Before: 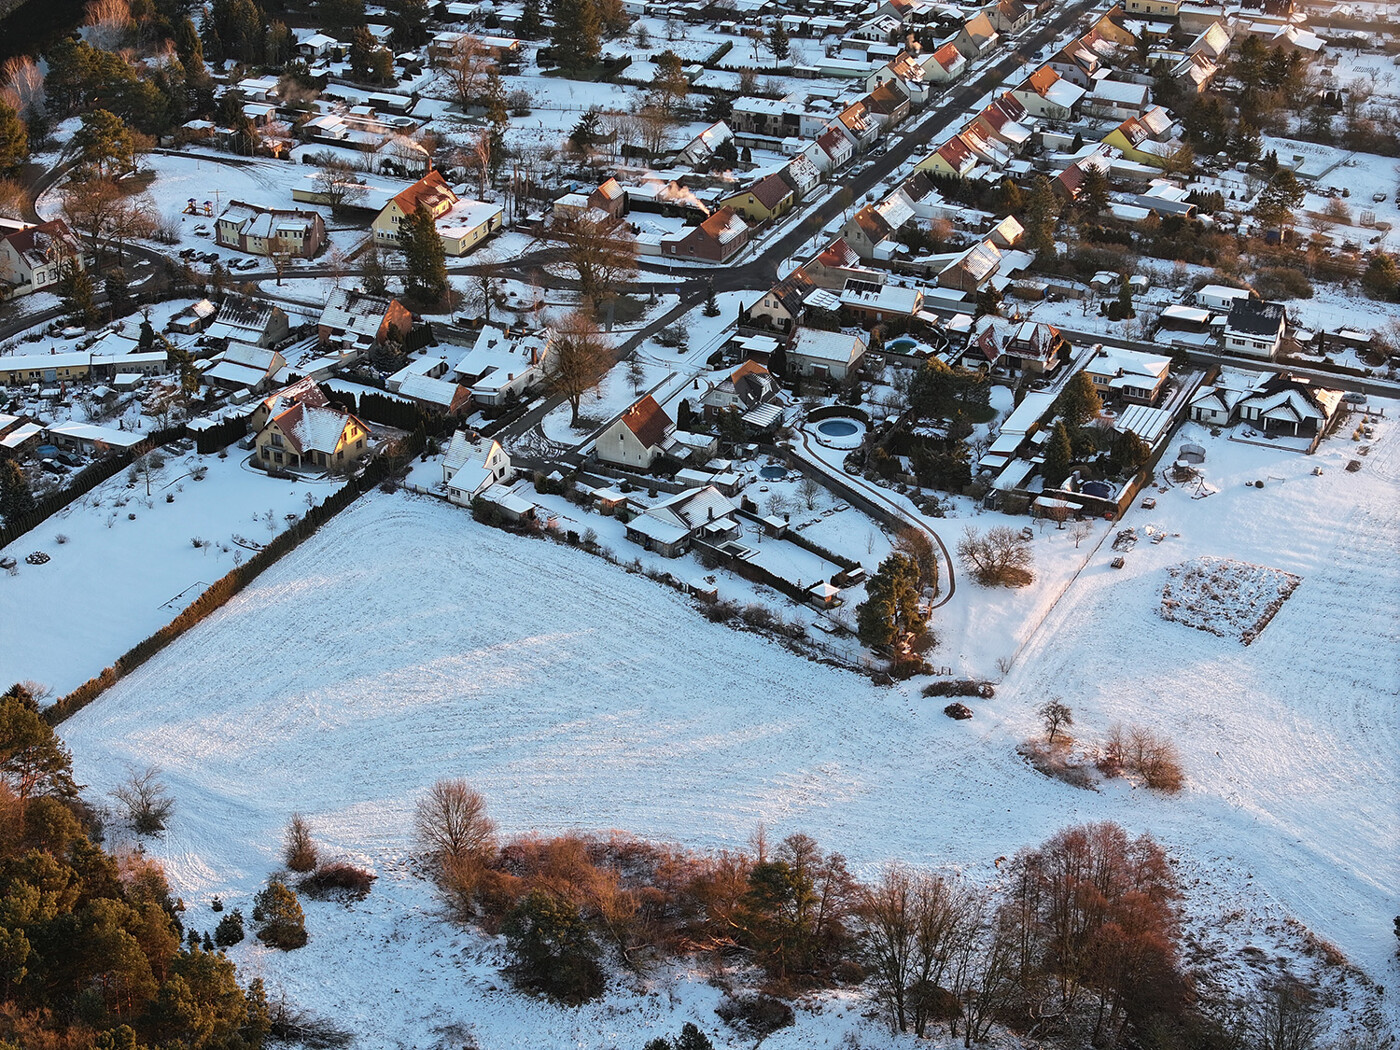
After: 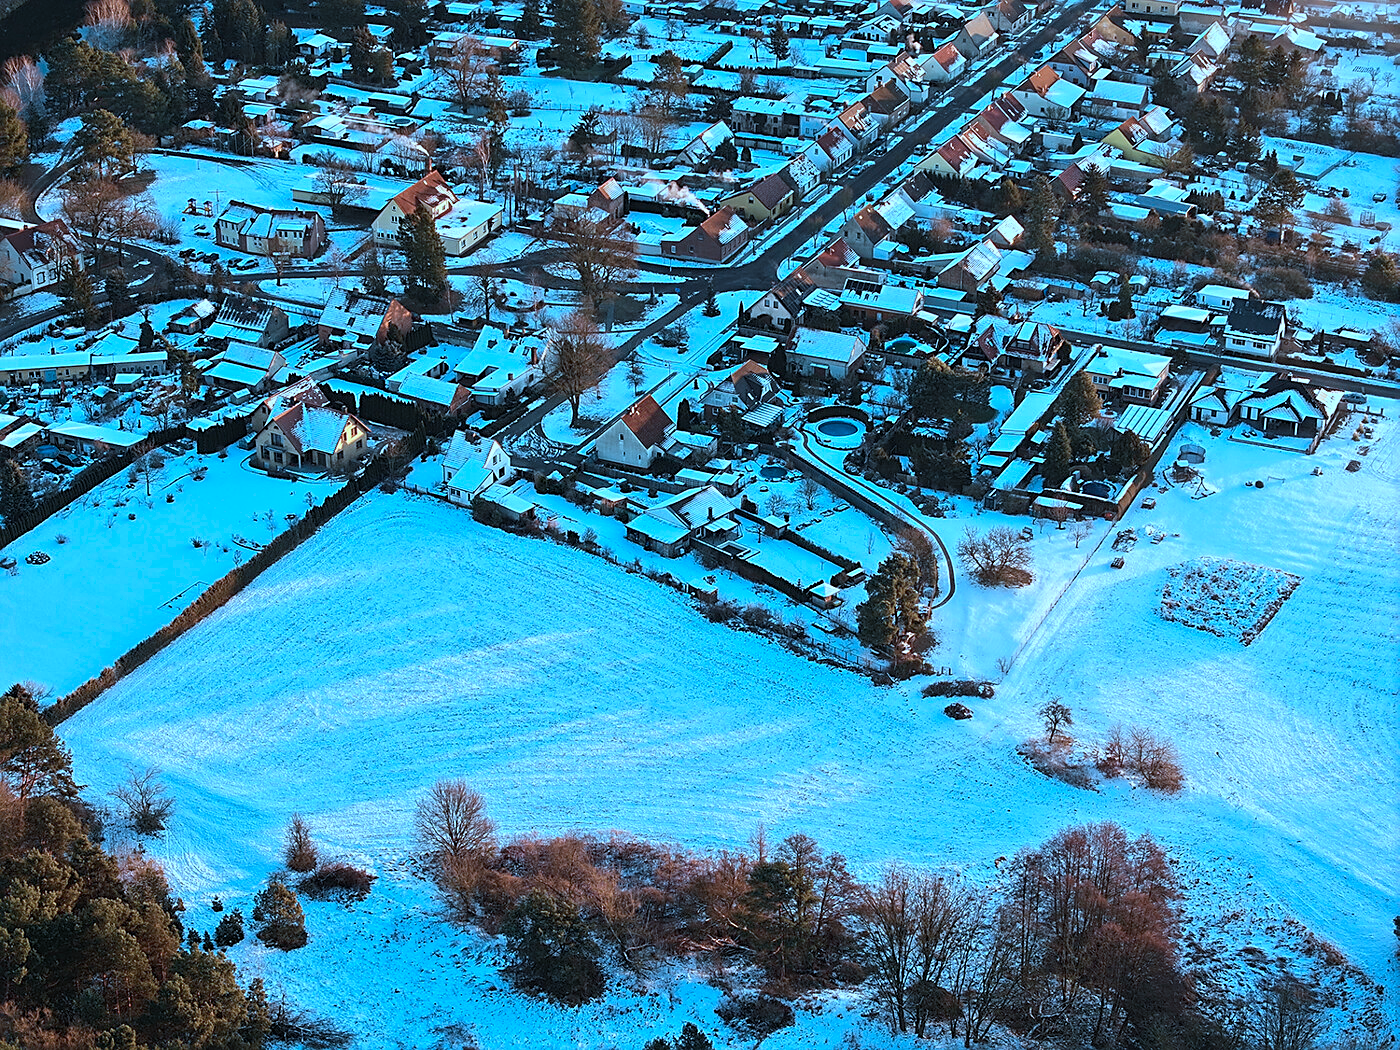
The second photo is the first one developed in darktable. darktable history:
sharpen: on, module defaults
color calibration: output R [1.063, -0.012, -0.003, 0], output G [0, 1.022, 0.021, 0], output B [-0.079, 0.047, 1, 0], illuminant custom, x 0.389, y 0.387, temperature 3838.64 K
tone equalizer: on, module defaults
color correction: highlights a* -9.73, highlights b* -21.22
